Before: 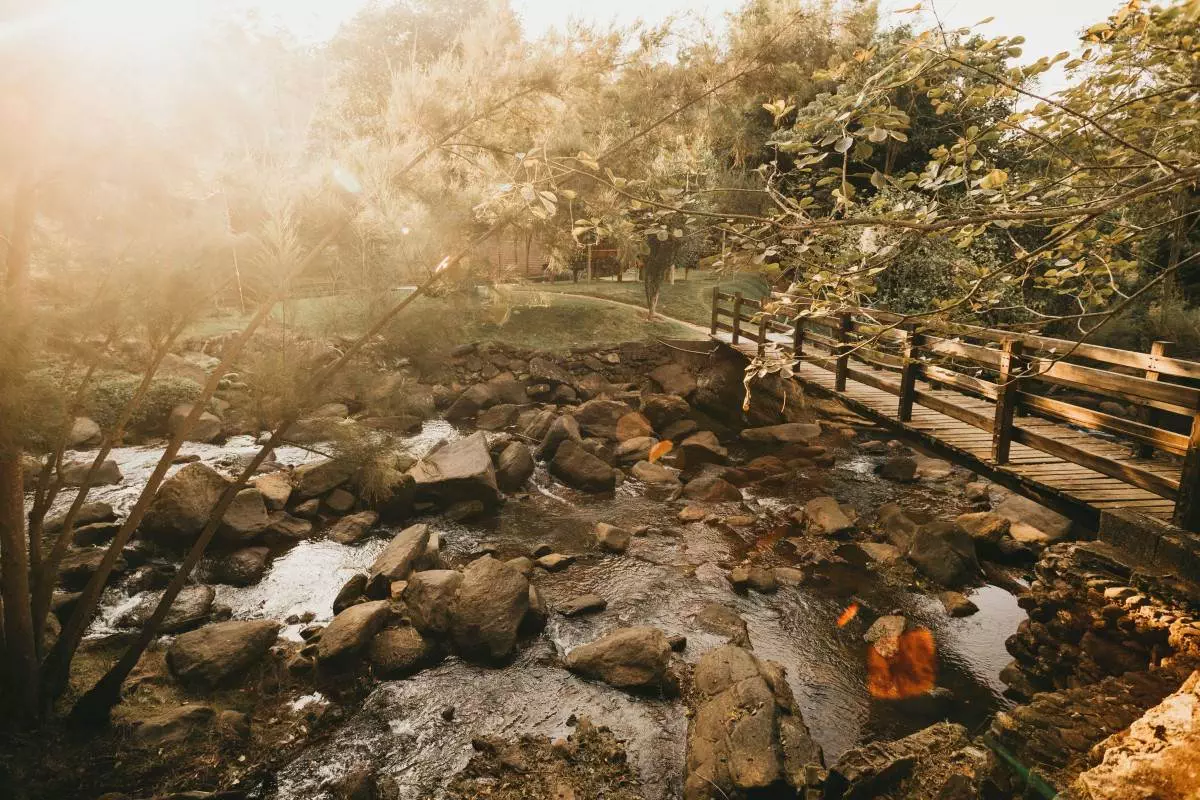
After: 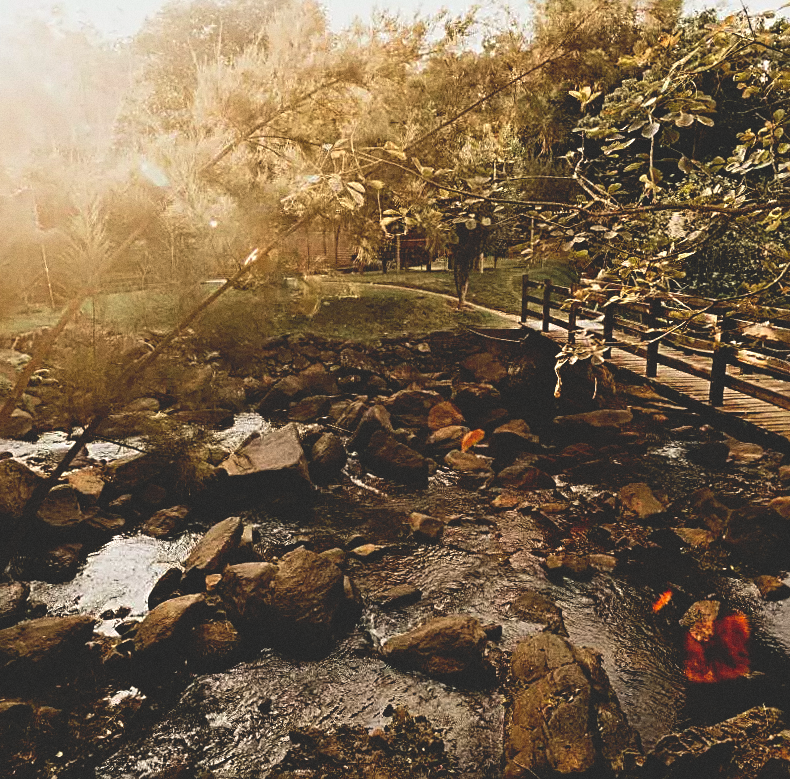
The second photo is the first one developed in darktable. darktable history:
crop: left 15.419%, right 17.914%
grain: coarseness 0.09 ISO
rotate and perspective: rotation -1°, crop left 0.011, crop right 0.989, crop top 0.025, crop bottom 0.975
base curve: curves: ch0 [(0, 0.02) (0.083, 0.036) (1, 1)], preserve colors none
sharpen: radius 2.531, amount 0.628
